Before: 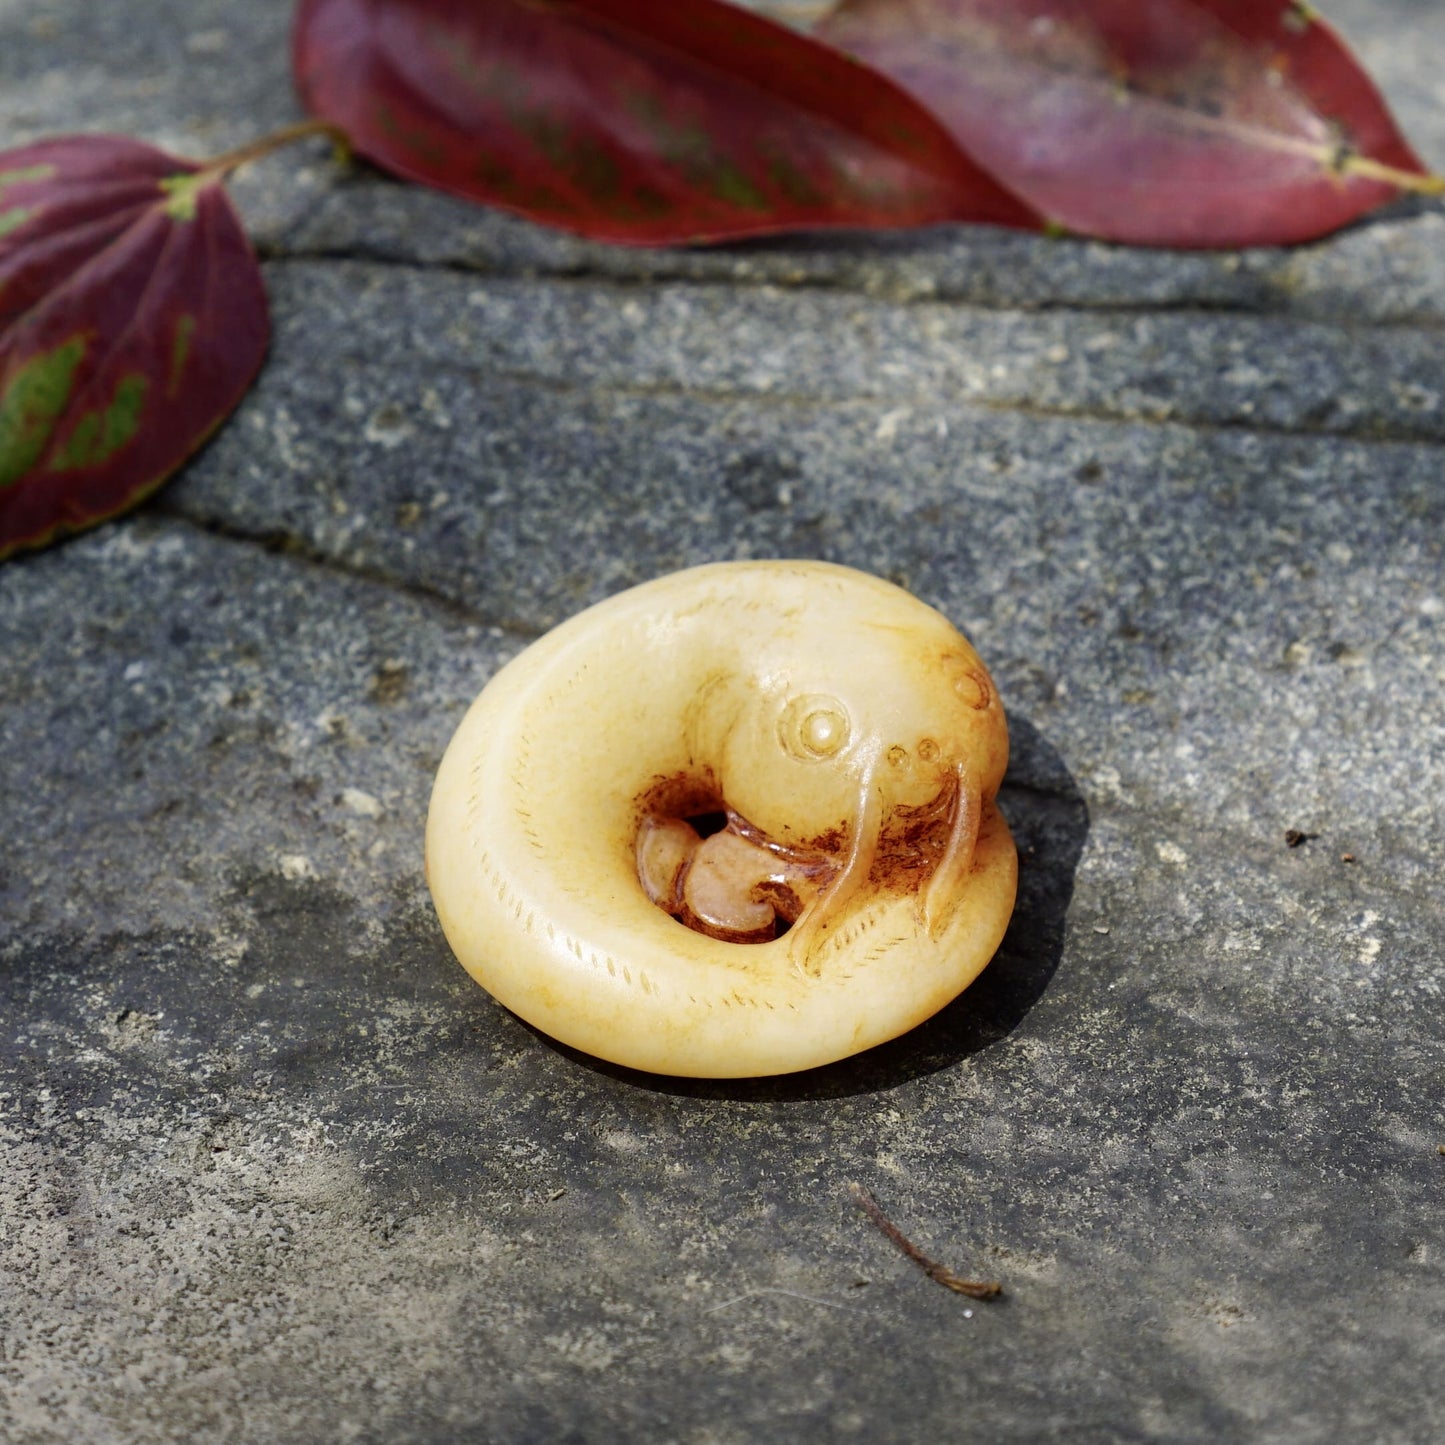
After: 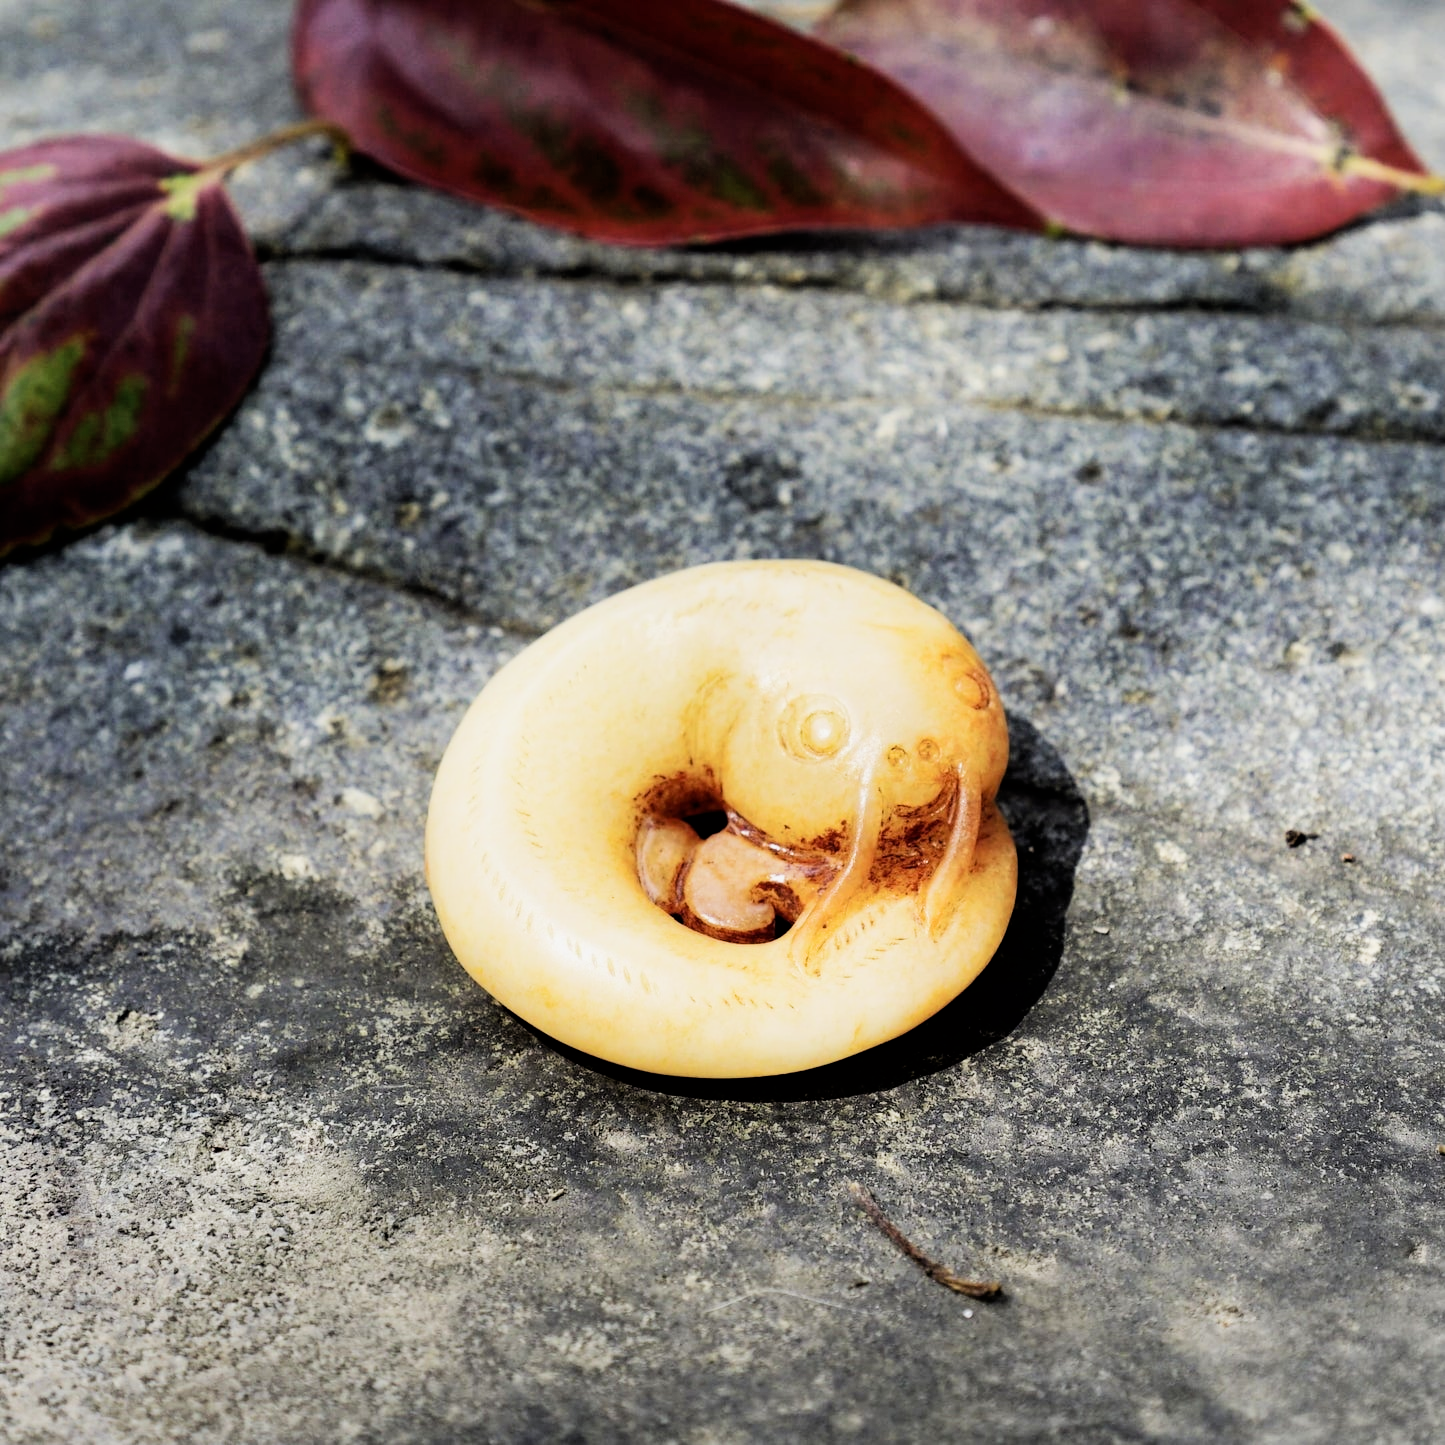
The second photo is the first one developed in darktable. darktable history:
filmic rgb: black relative exposure -5 EV, hardness 2.88, contrast 1.4, highlights saturation mix -20%
exposure: exposure 0.6 EV, compensate highlight preservation false
